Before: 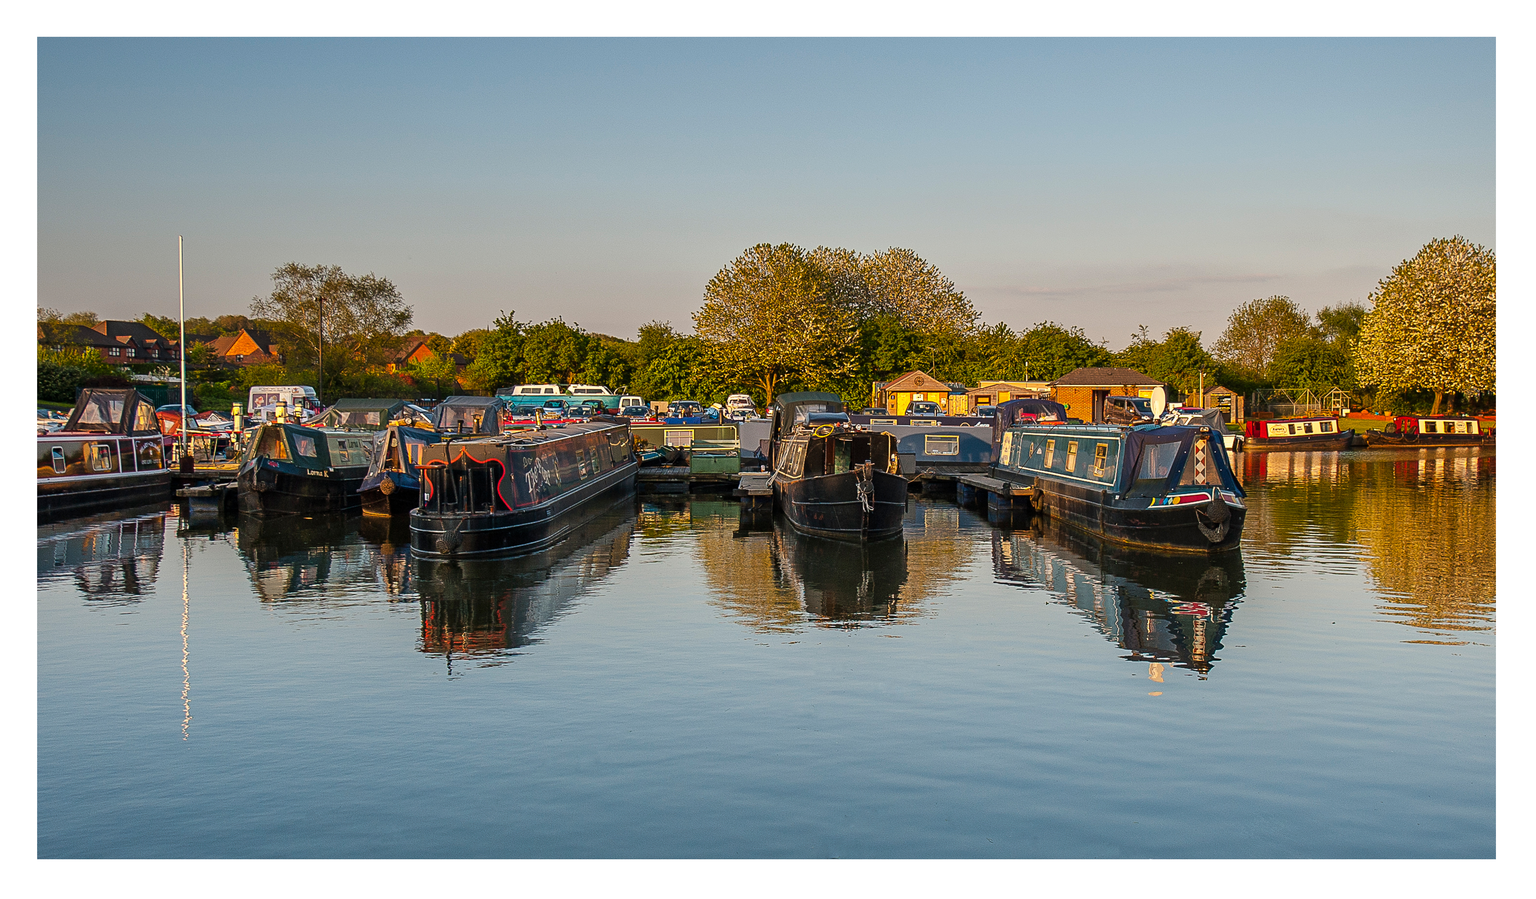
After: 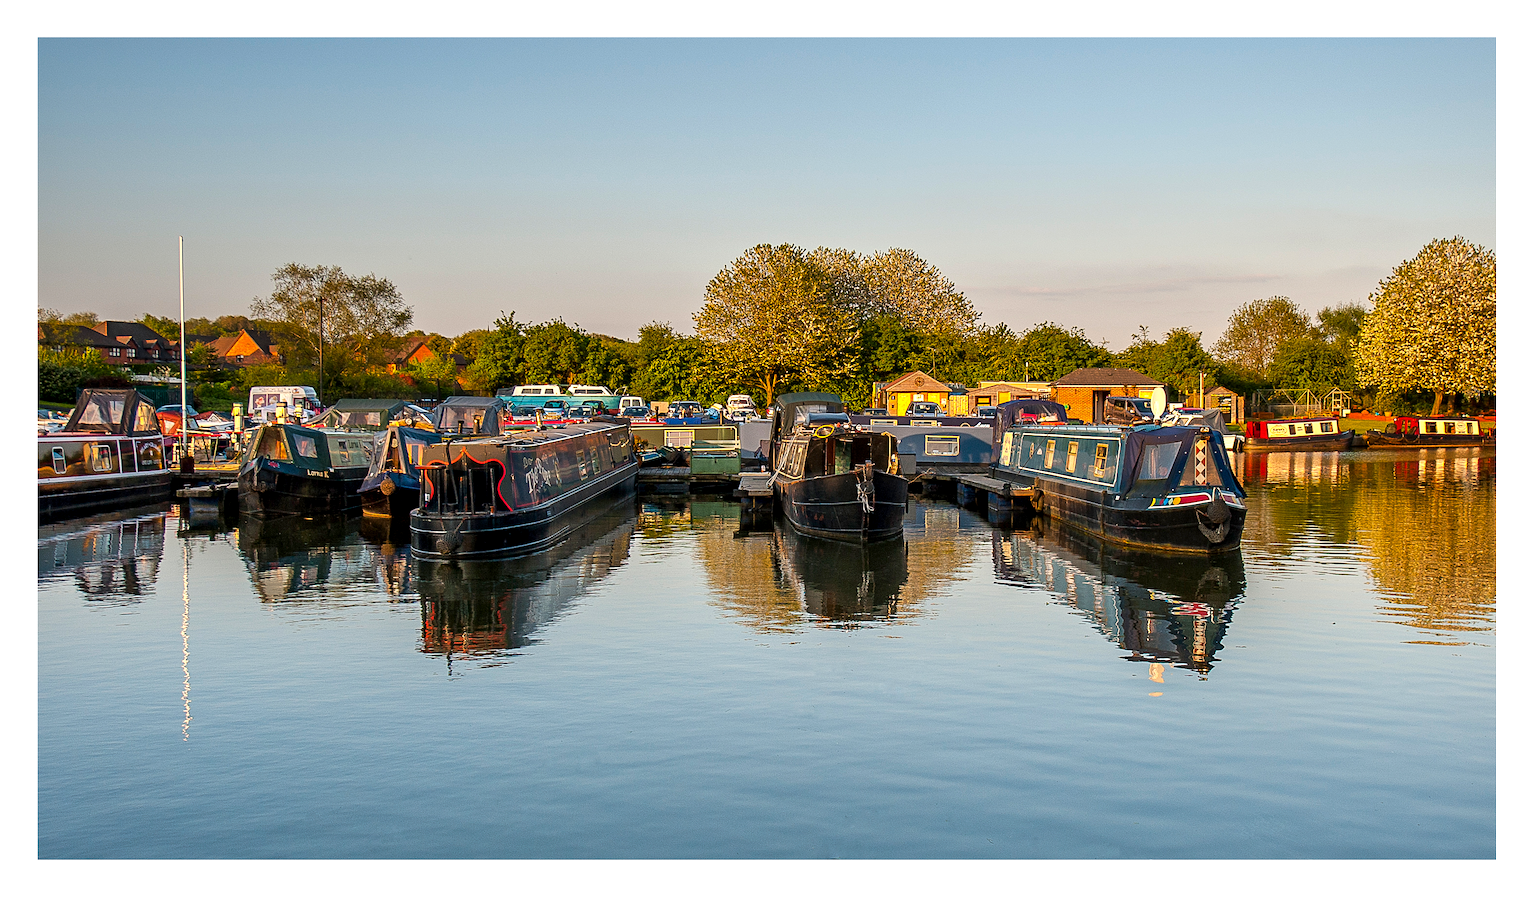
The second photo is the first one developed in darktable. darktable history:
exposure: black level correction 0.003, exposure 0.383 EV, compensate highlight preservation false
tone equalizer: on, module defaults
